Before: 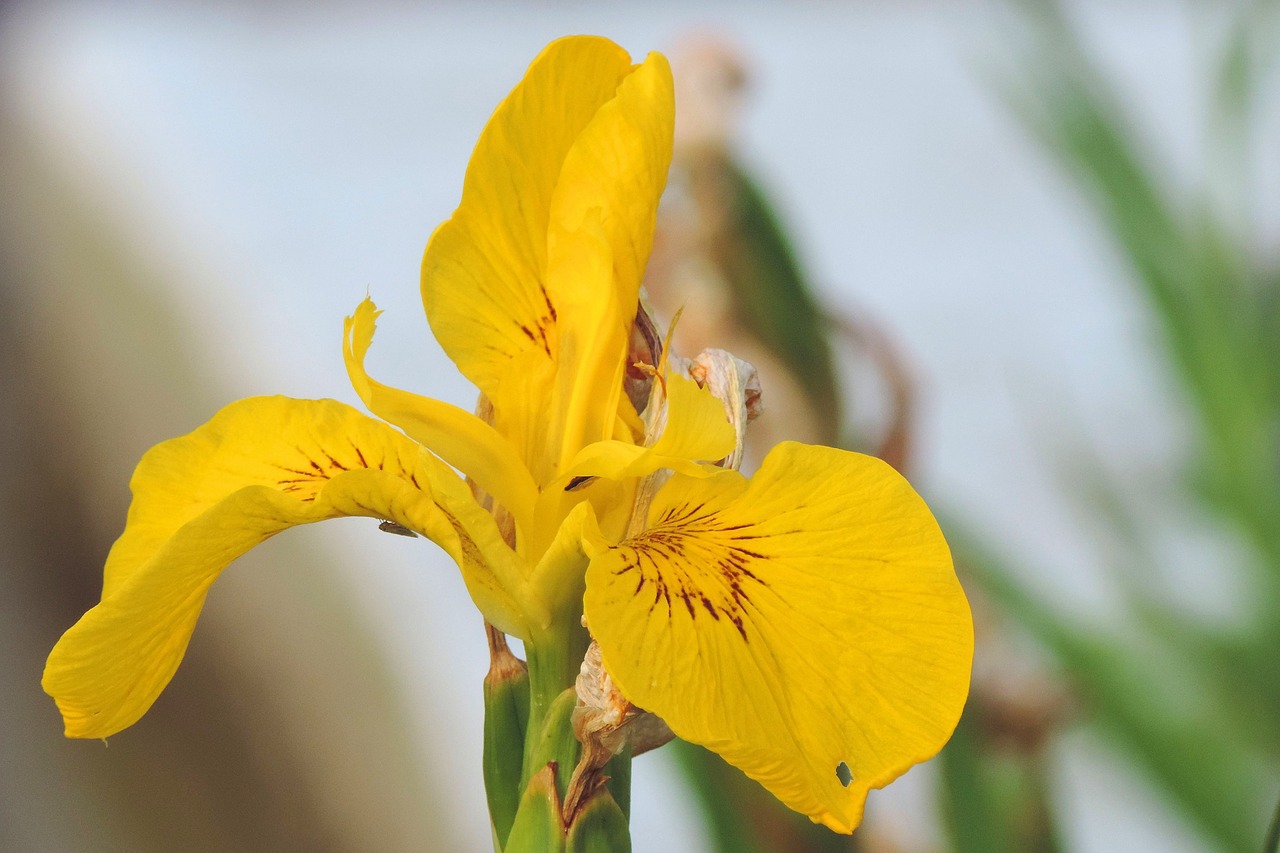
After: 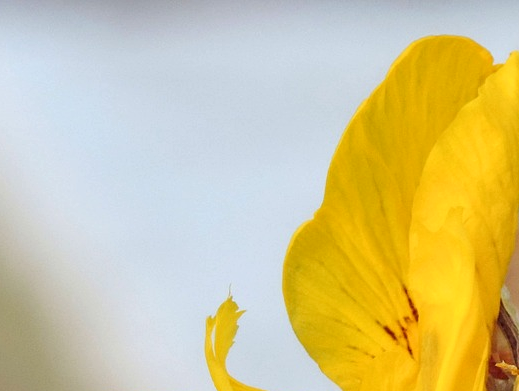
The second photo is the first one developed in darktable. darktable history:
crop and rotate: left 10.852%, top 0.071%, right 48.592%, bottom 54.089%
local contrast: detail 130%
